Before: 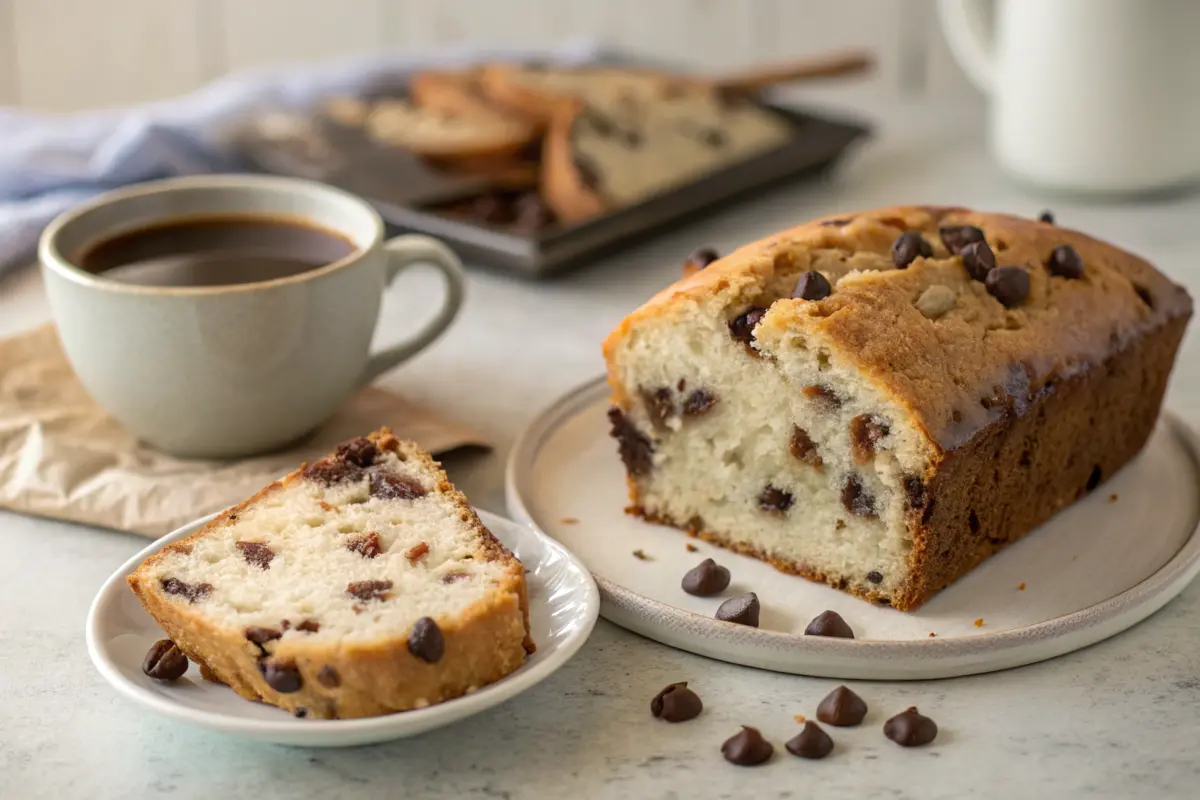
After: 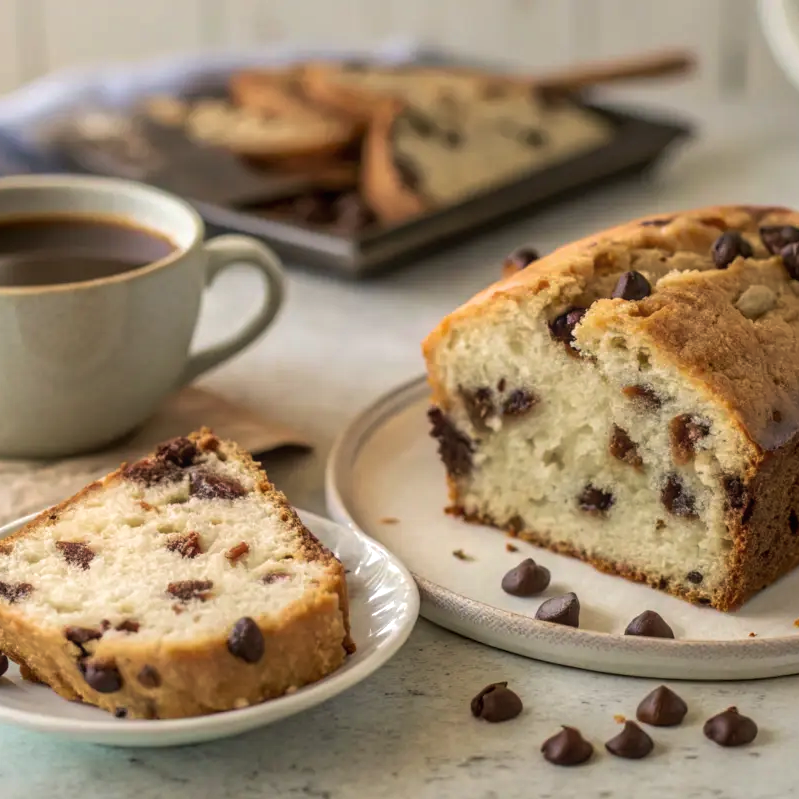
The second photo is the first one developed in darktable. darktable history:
crop and rotate: left 15.055%, right 18.278%
local contrast: on, module defaults
velvia: on, module defaults
tone curve: curves: ch0 [(0, 0) (0.003, 0.051) (0.011, 0.054) (0.025, 0.056) (0.044, 0.07) (0.069, 0.092) (0.1, 0.119) (0.136, 0.149) (0.177, 0.189) (0.224, 0.231) (0.277, 0.278) (0.335, 0.329) (0.399, 0.386) (0.468, 0.454) (0.543, 0.524) (0.623, 0.603) (0.709, 0.687) (0.801, 0.776) (0.898, 0.878) (1, 1)], preserve colors none
